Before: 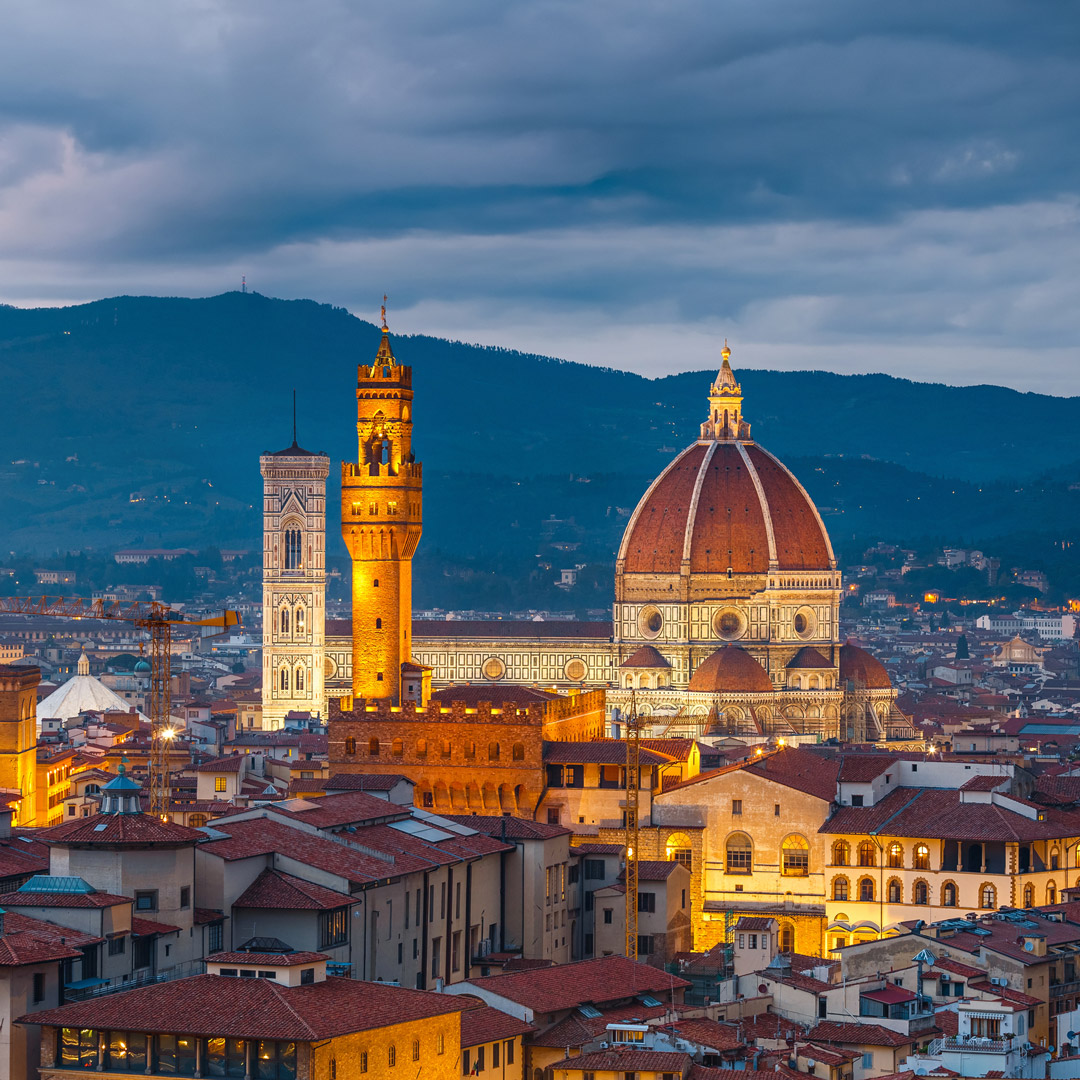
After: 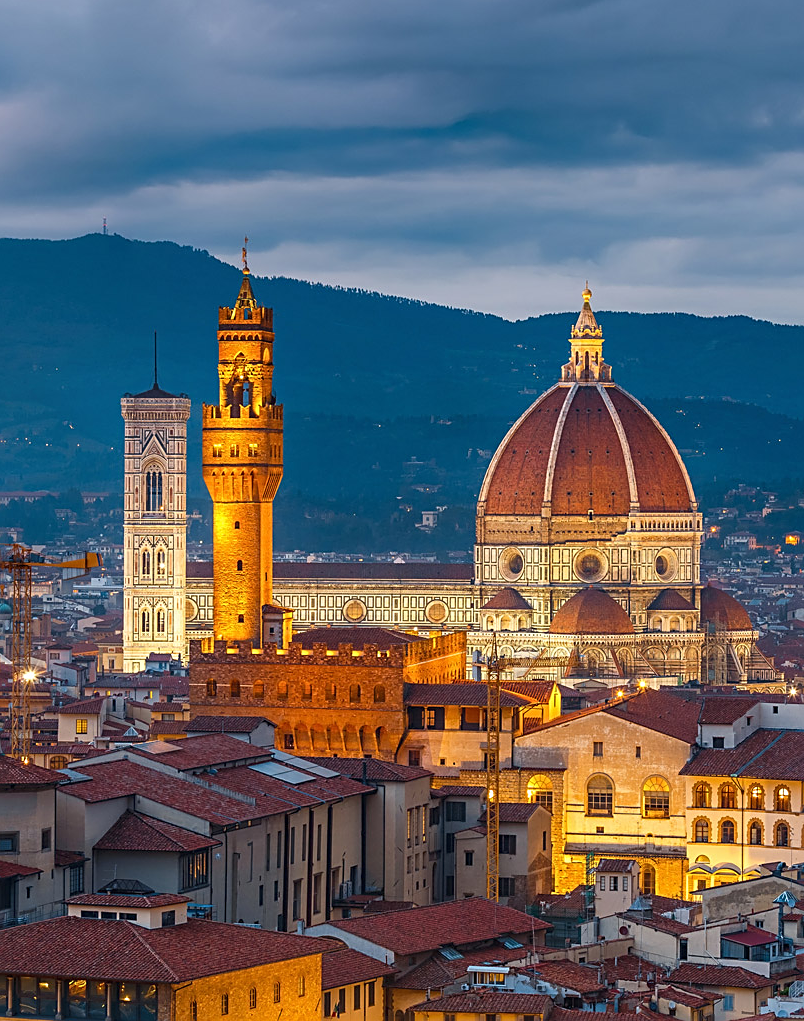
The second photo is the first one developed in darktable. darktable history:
sharpen: on, module defaults
crop and rotate: left 12.921%, top 5.391%, right 12.582%
